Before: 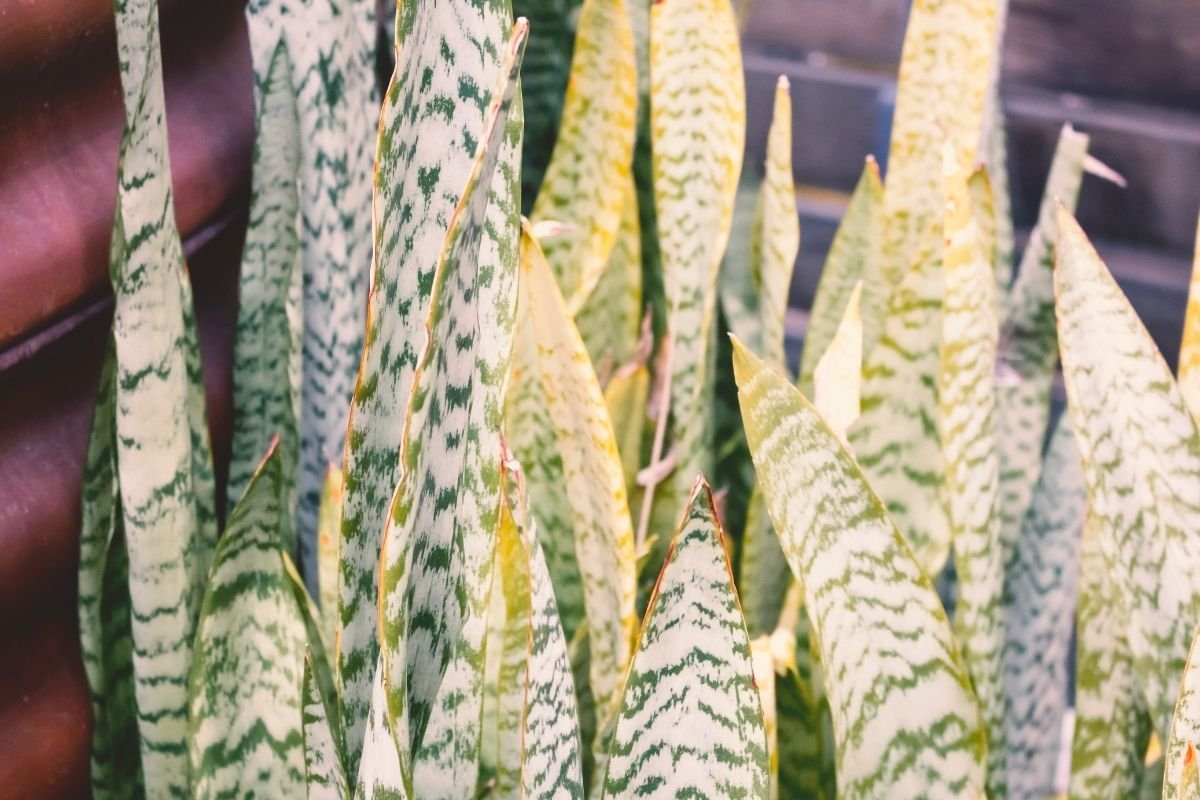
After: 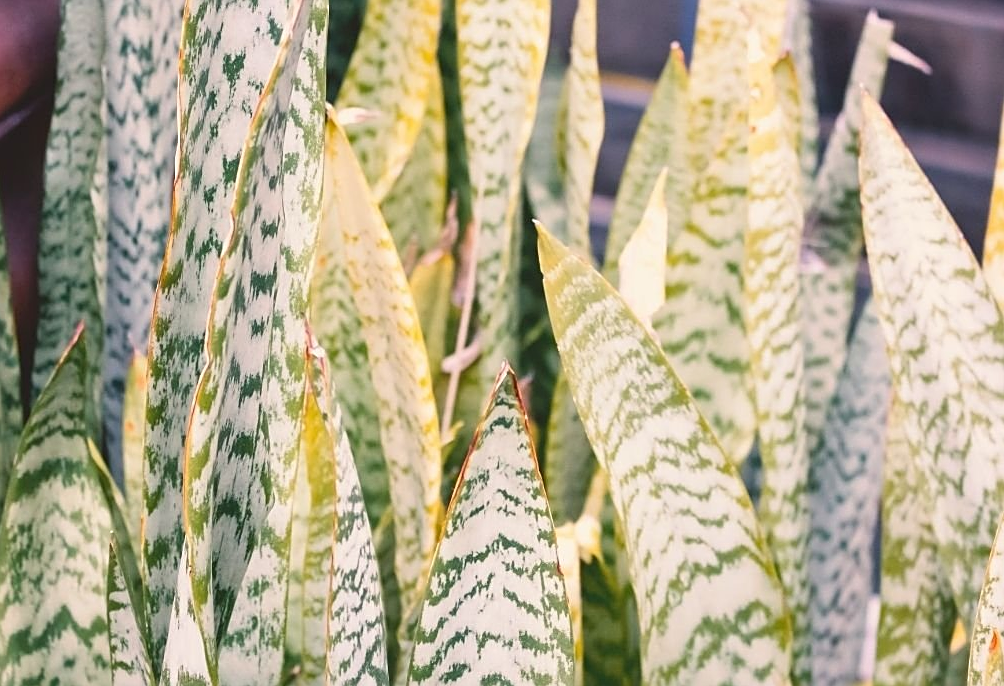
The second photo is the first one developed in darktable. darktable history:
sharpen: on, module defaults
crop: left 16.315%, top 14.246%
